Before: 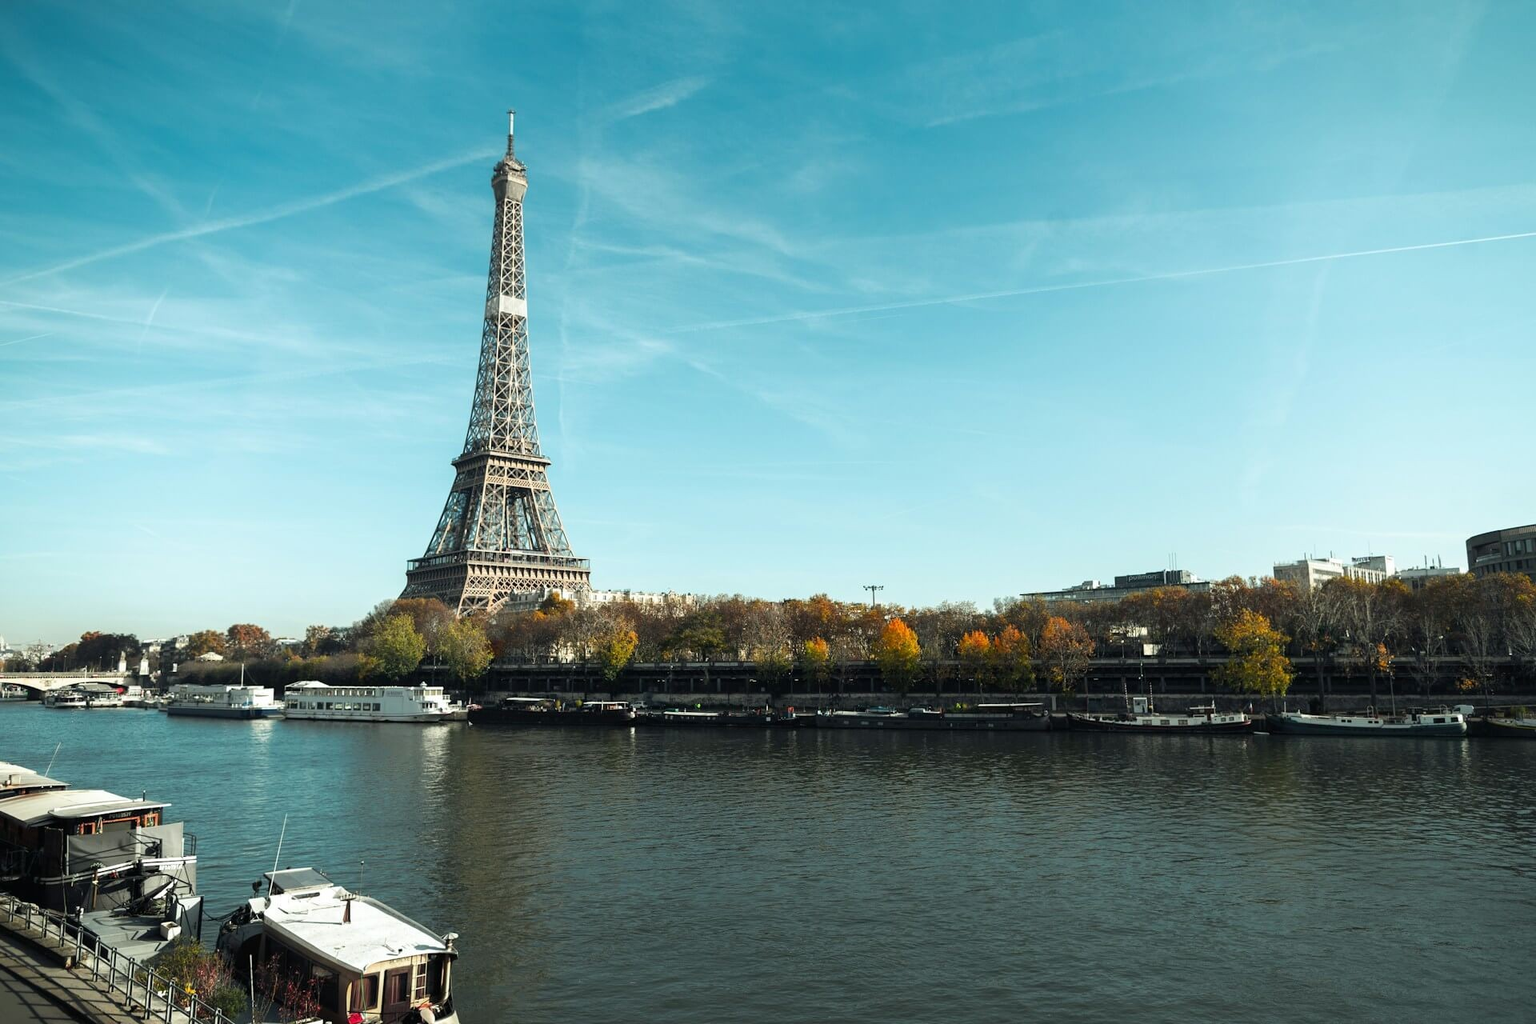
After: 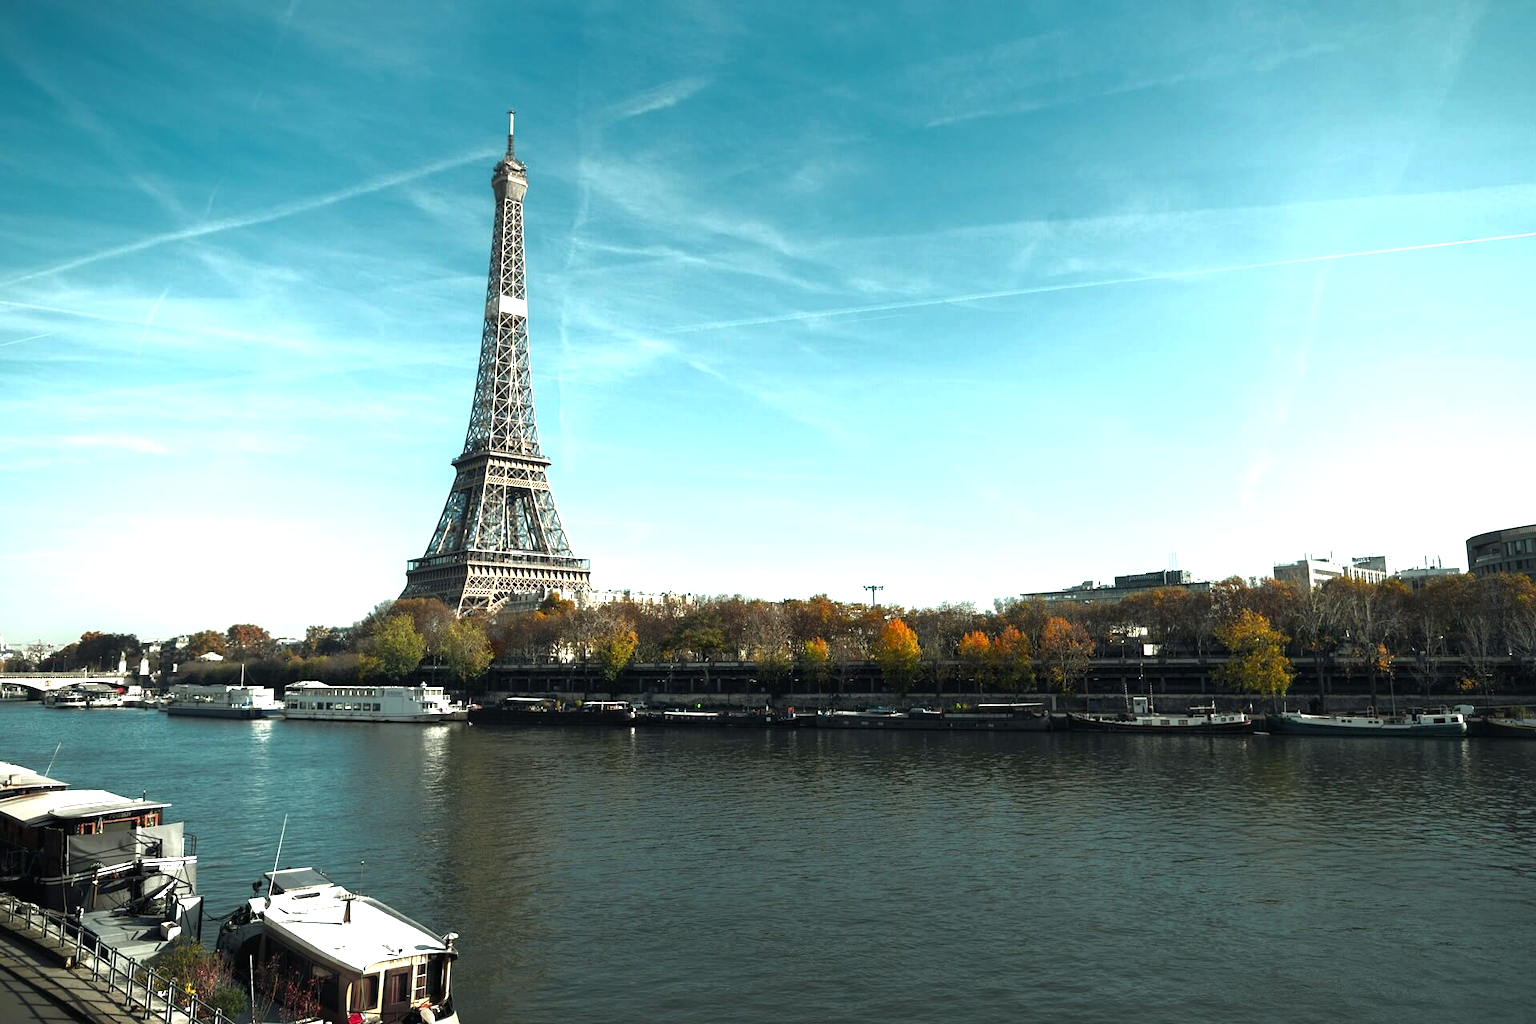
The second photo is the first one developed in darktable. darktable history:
exposure: exposure 0.602 EV, compensate highlight preservation false
base curve: curves: ch0 [(0, 0) (0.595, 0.418) (1, 1)]
